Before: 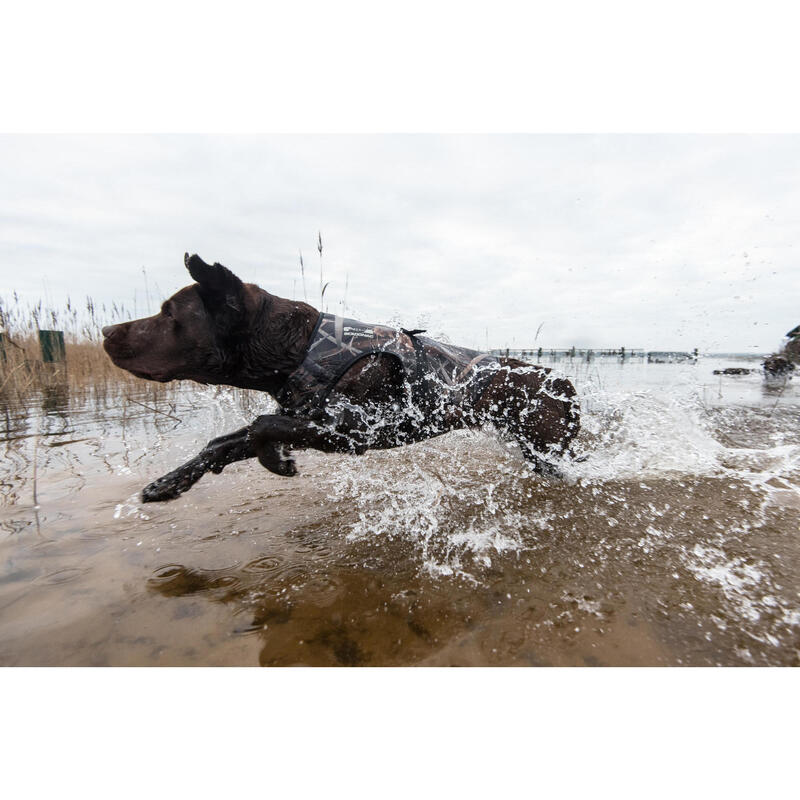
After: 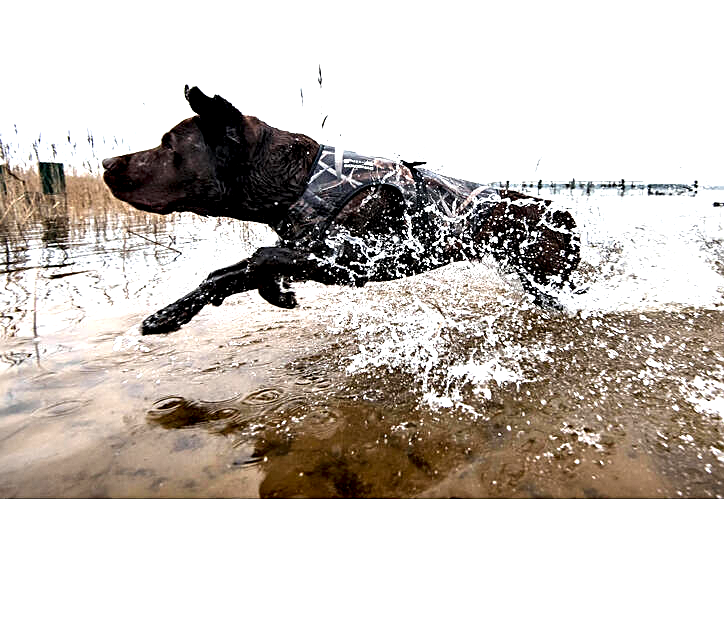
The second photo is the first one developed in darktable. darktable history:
crop: top 21.108%, right 9.402%, bottom 0.335%
exposure: black level correction 0, exposure 0.889 EV, compensate highlight preservation false
sharpen: on, module defaults
contrast equalizer: octaves 7, y [[0.6 ×6], [0.55 ×6], [0 ×6], [0 ×6], [0 ×6]]
